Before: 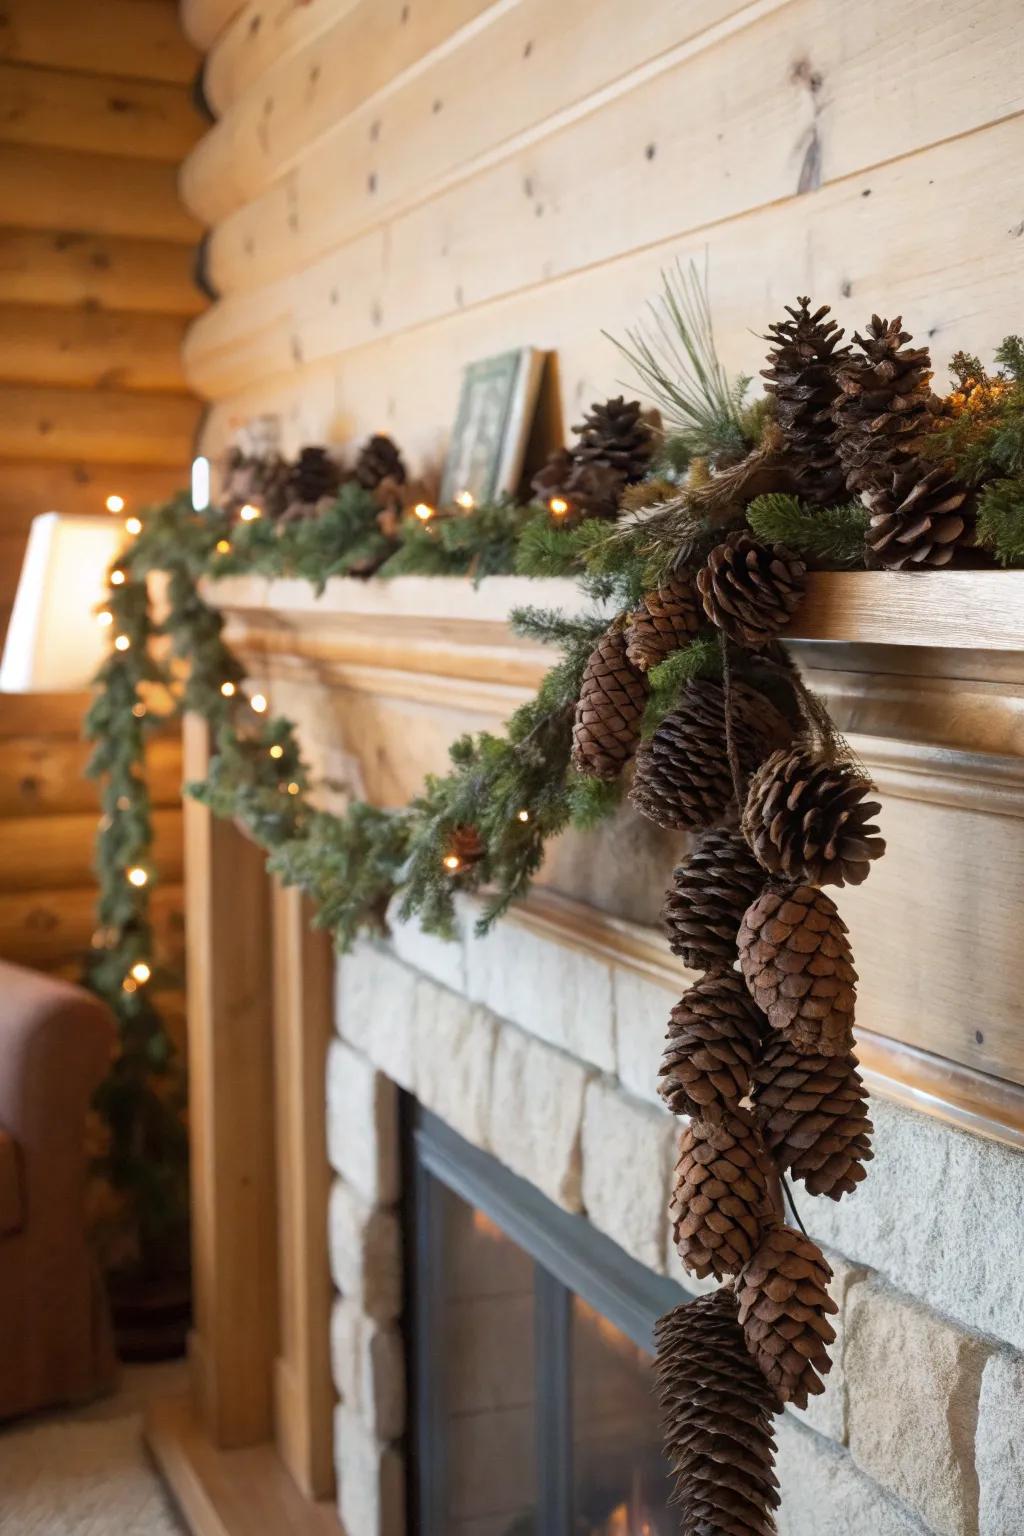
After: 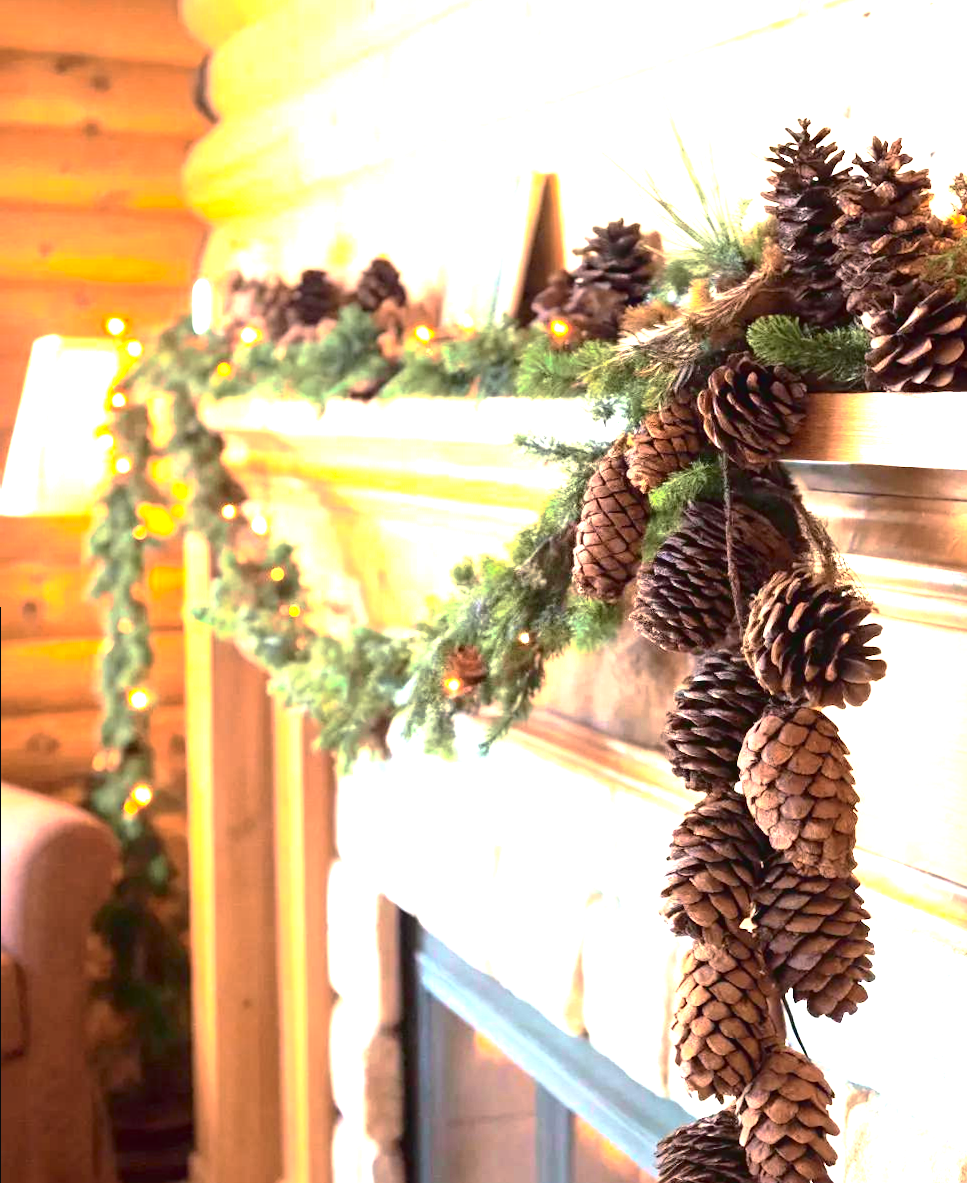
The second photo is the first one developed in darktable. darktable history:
exposure: black level correction 0, exposure 2.137 EV, compensate highlight preservation false
crop and rotate: angle 0.073°, top 11.681%, right 5.697%, bottom 11.337%
base curve: curves: ch0 [(0, 0) (0.595, 0.418) (1, 1)], exposure shift 0.01, preserve colors none
tone curve: curves: ch0 [(0, 0.023) (0.087, 0.065) (0.184, 0.168) (0.45, 0.54) (0.57, 0.683) (0.722, 0.825) (0.877, 0.948) (1, 1)]; ch1 [(0, 0) (0.388, 0.369) (0.44, 0.44) (0.489, 0.481) (0.534, 0.561) (0.657, 0.659) (1, 1)]; ch2 [(0, 0) (0.353, 0.317) (0.408, 0.427) (0.472, 0.46) (0.5, 0.496) (0.537, 0.534) (0.576, 0.592) (0.625, 0.631) (1, 1)], color space Lab, independent channels, preserve colors none
